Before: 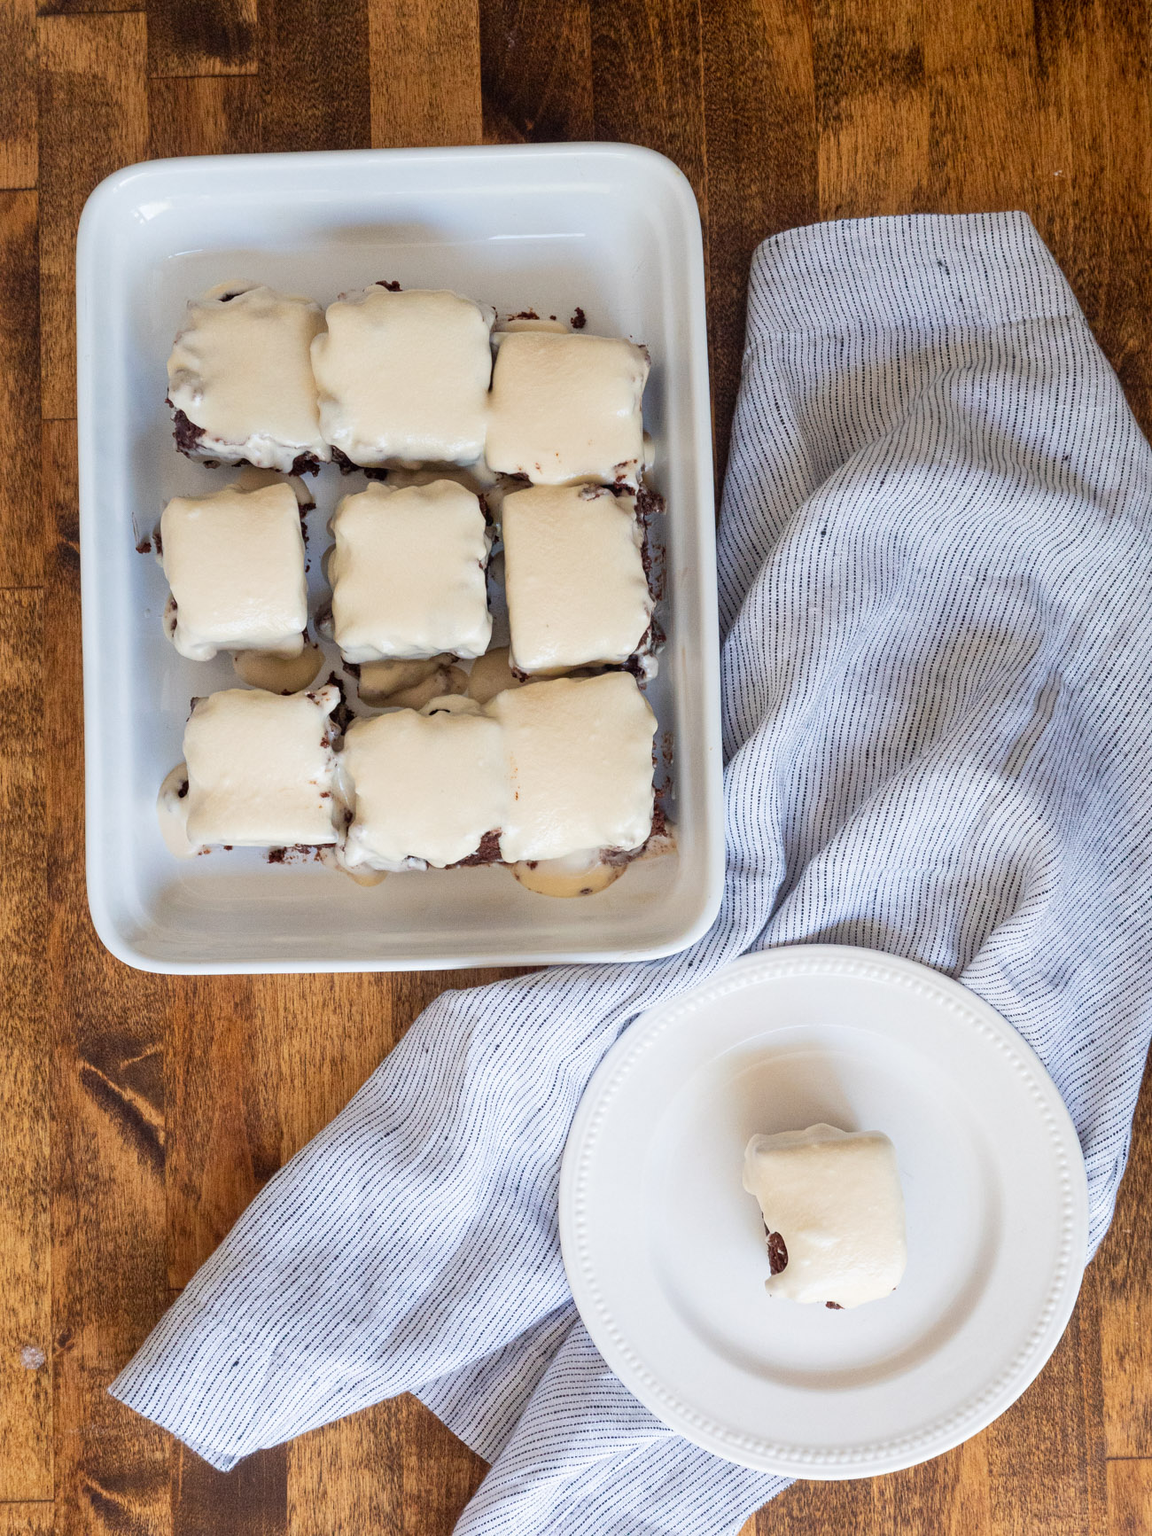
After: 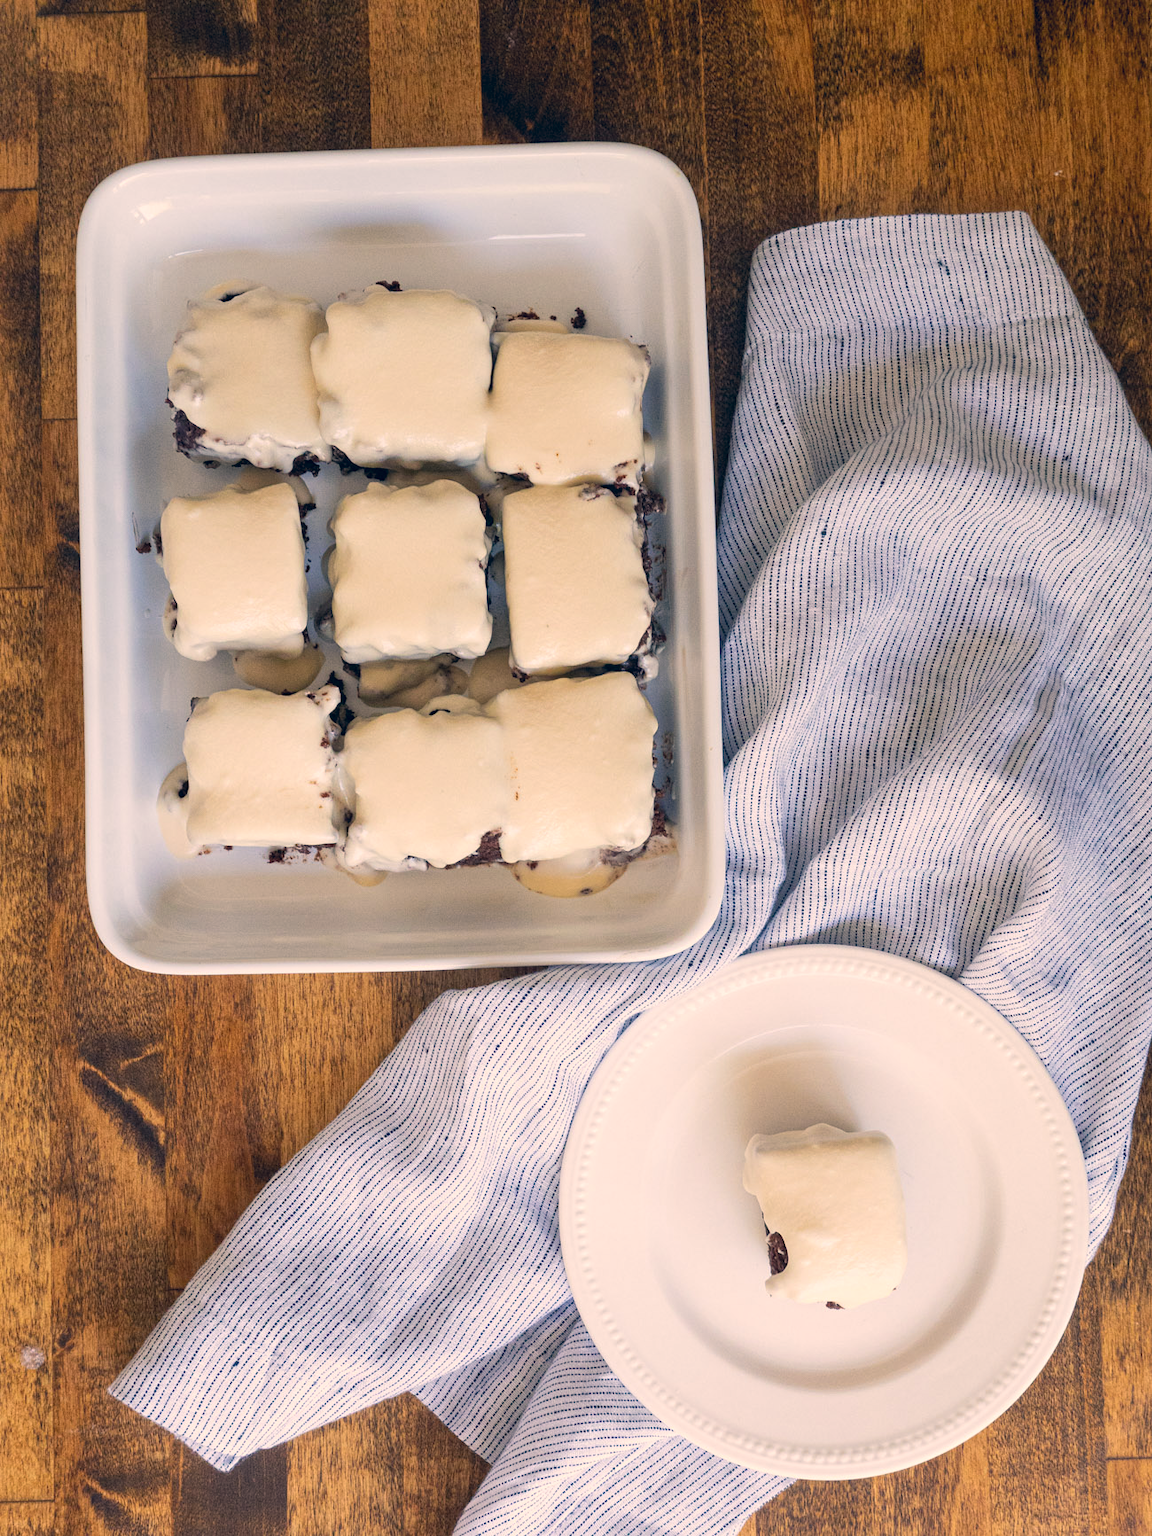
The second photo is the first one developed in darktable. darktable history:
color correction: highlights a* 10.36, highlights b* 14.25, shadows a* -9.88, shadows b* -14.96
